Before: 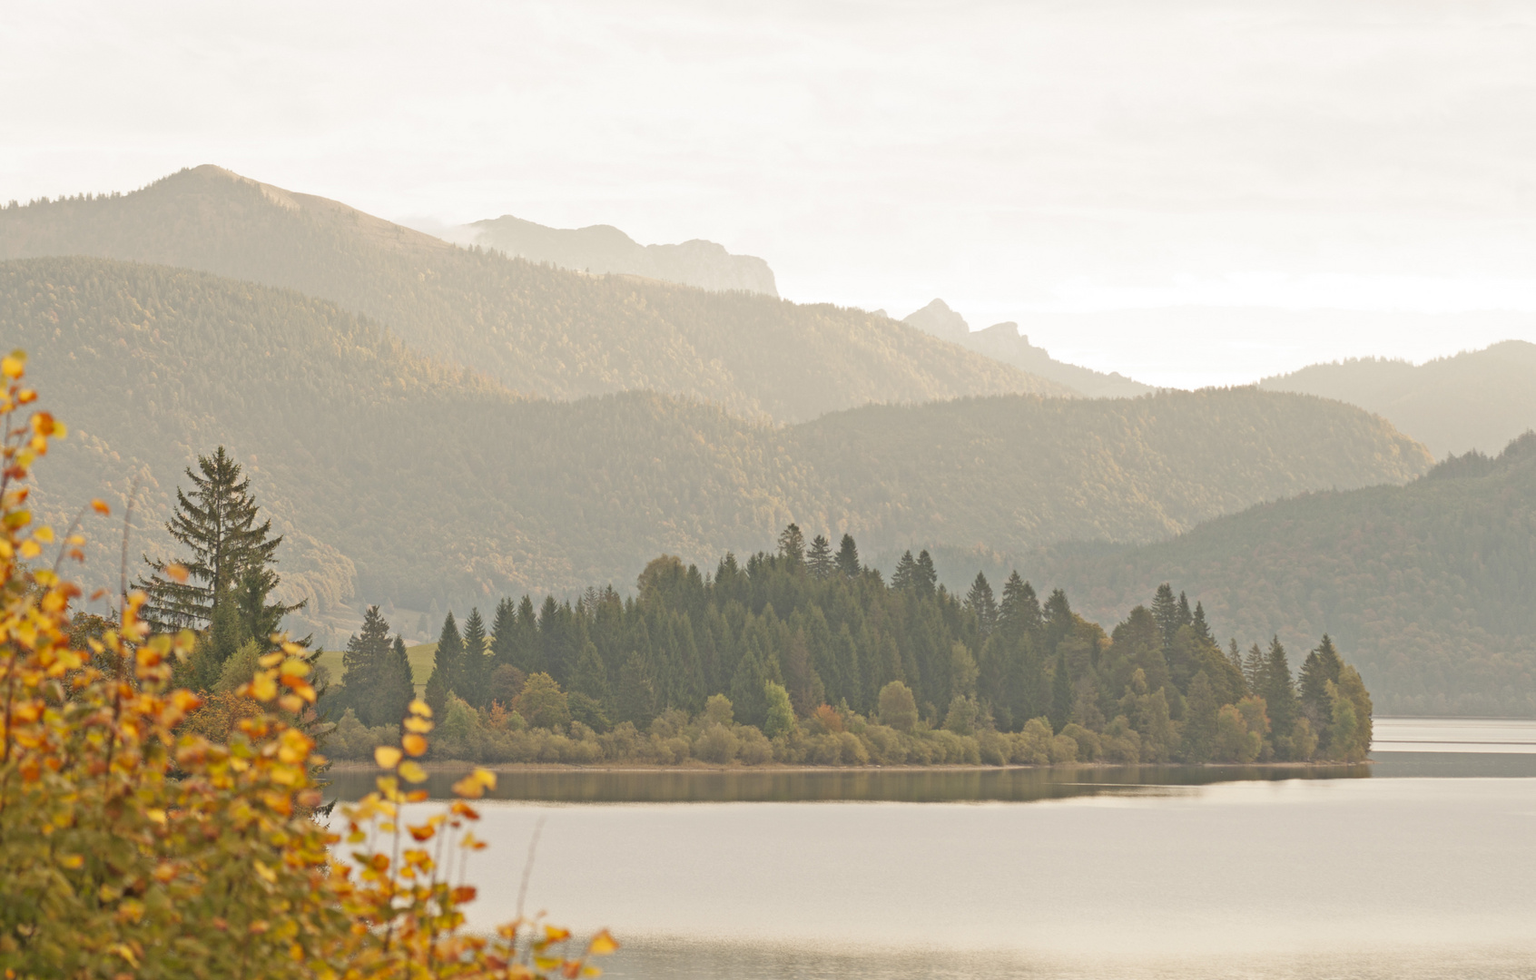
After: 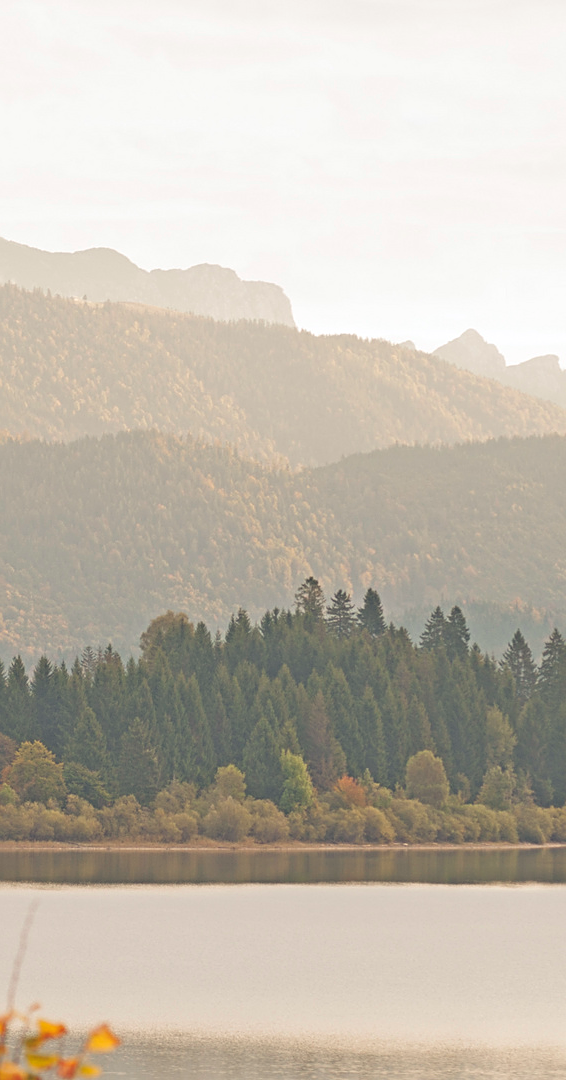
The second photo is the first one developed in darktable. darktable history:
sharpen: on, module defaults
crop: left 33.238%, right 33.253%
color balance rgb: shadows lift › chroma 2.058%, shadows lift › hue 248.38°, global offset › luminance 0.367%, global offset › chroma 0.214%, global offset › hue 254.36°, perceptual saturation grading › global saturation 0.364%, global vibrance 20%
